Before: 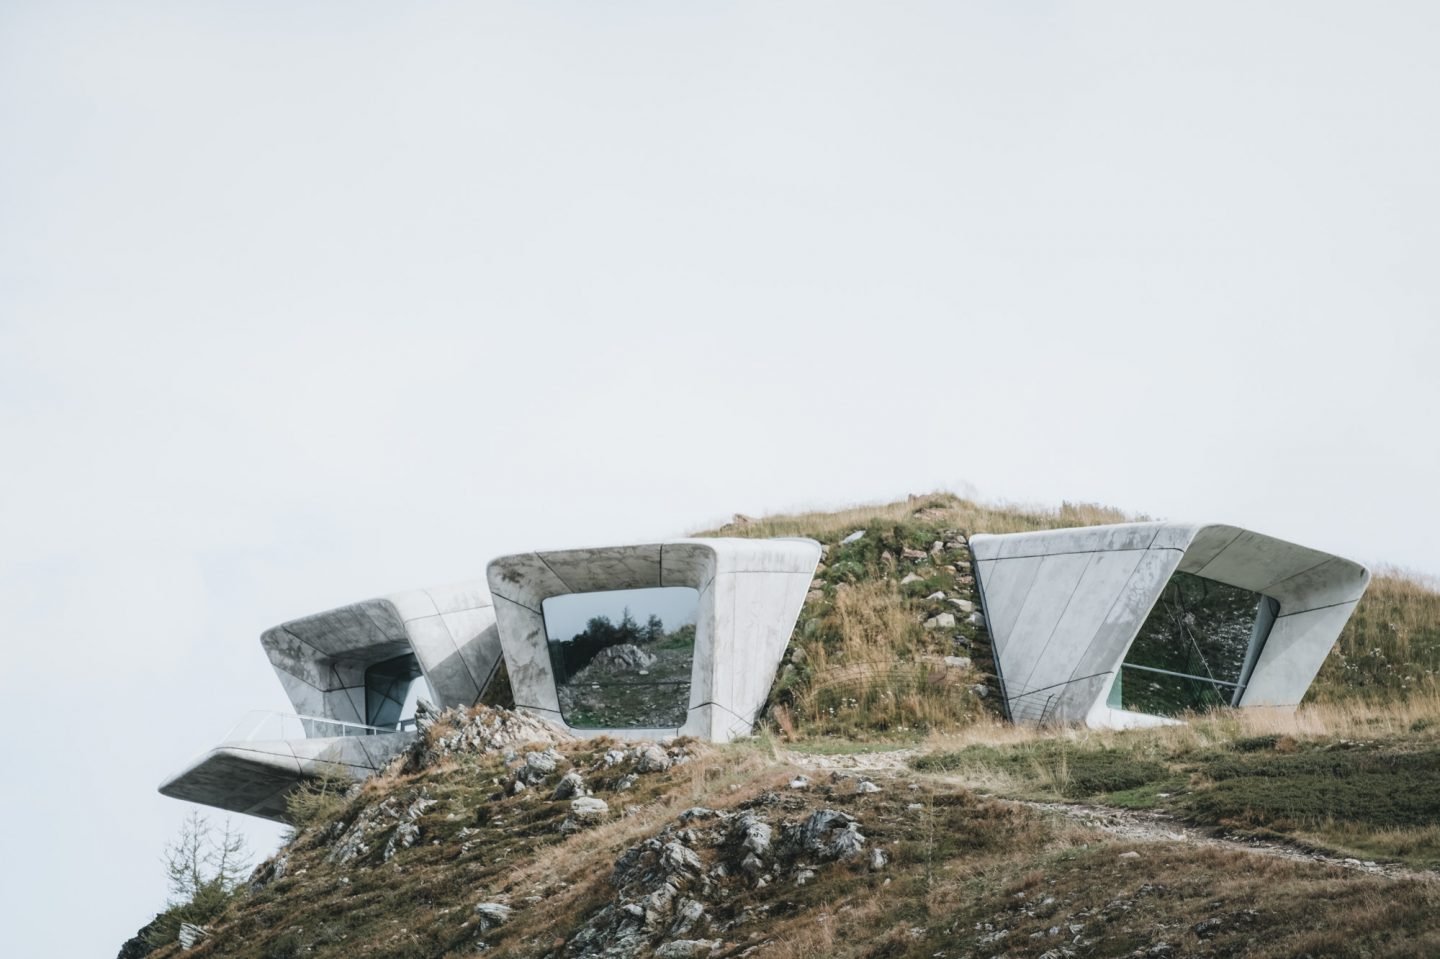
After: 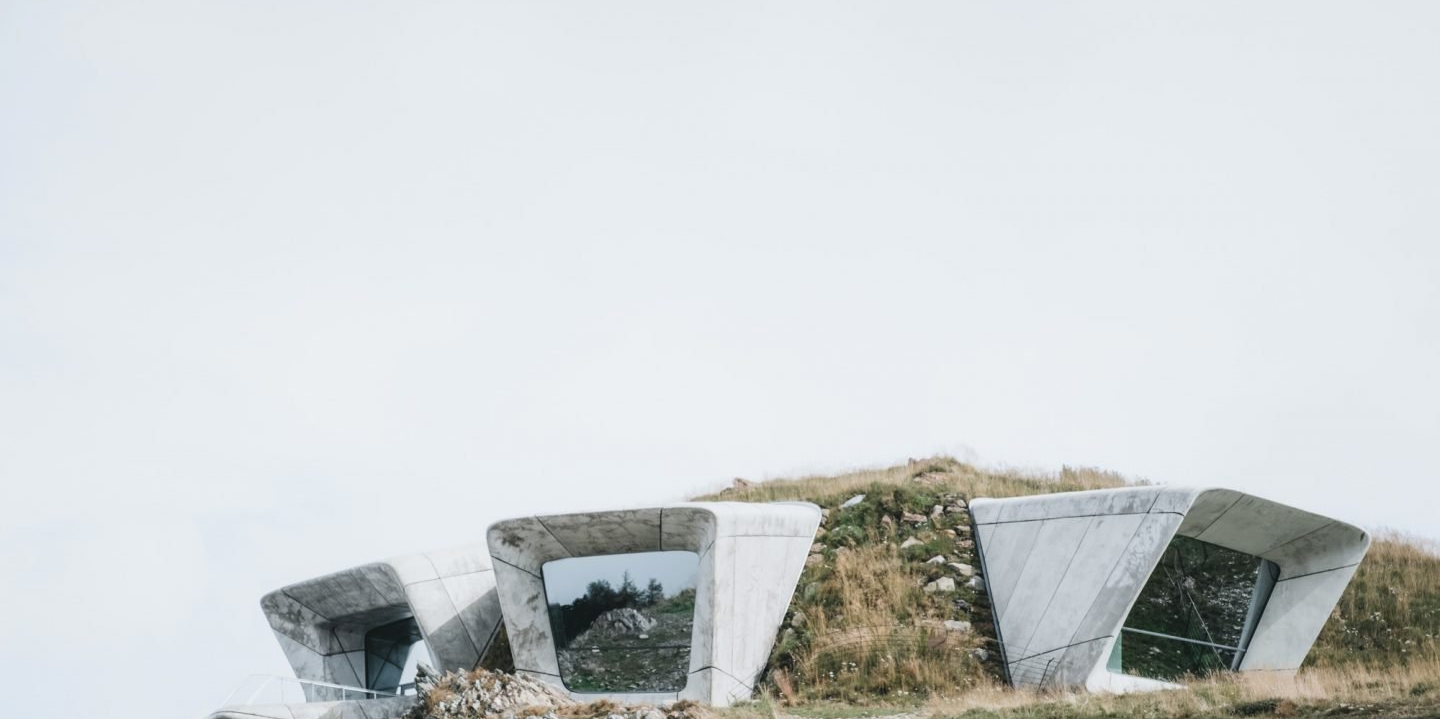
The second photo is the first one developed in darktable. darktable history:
contrast brightness saturation: contrast 0.08, saturation 0.02
crop: top 3.857%, bottom 21.132%
